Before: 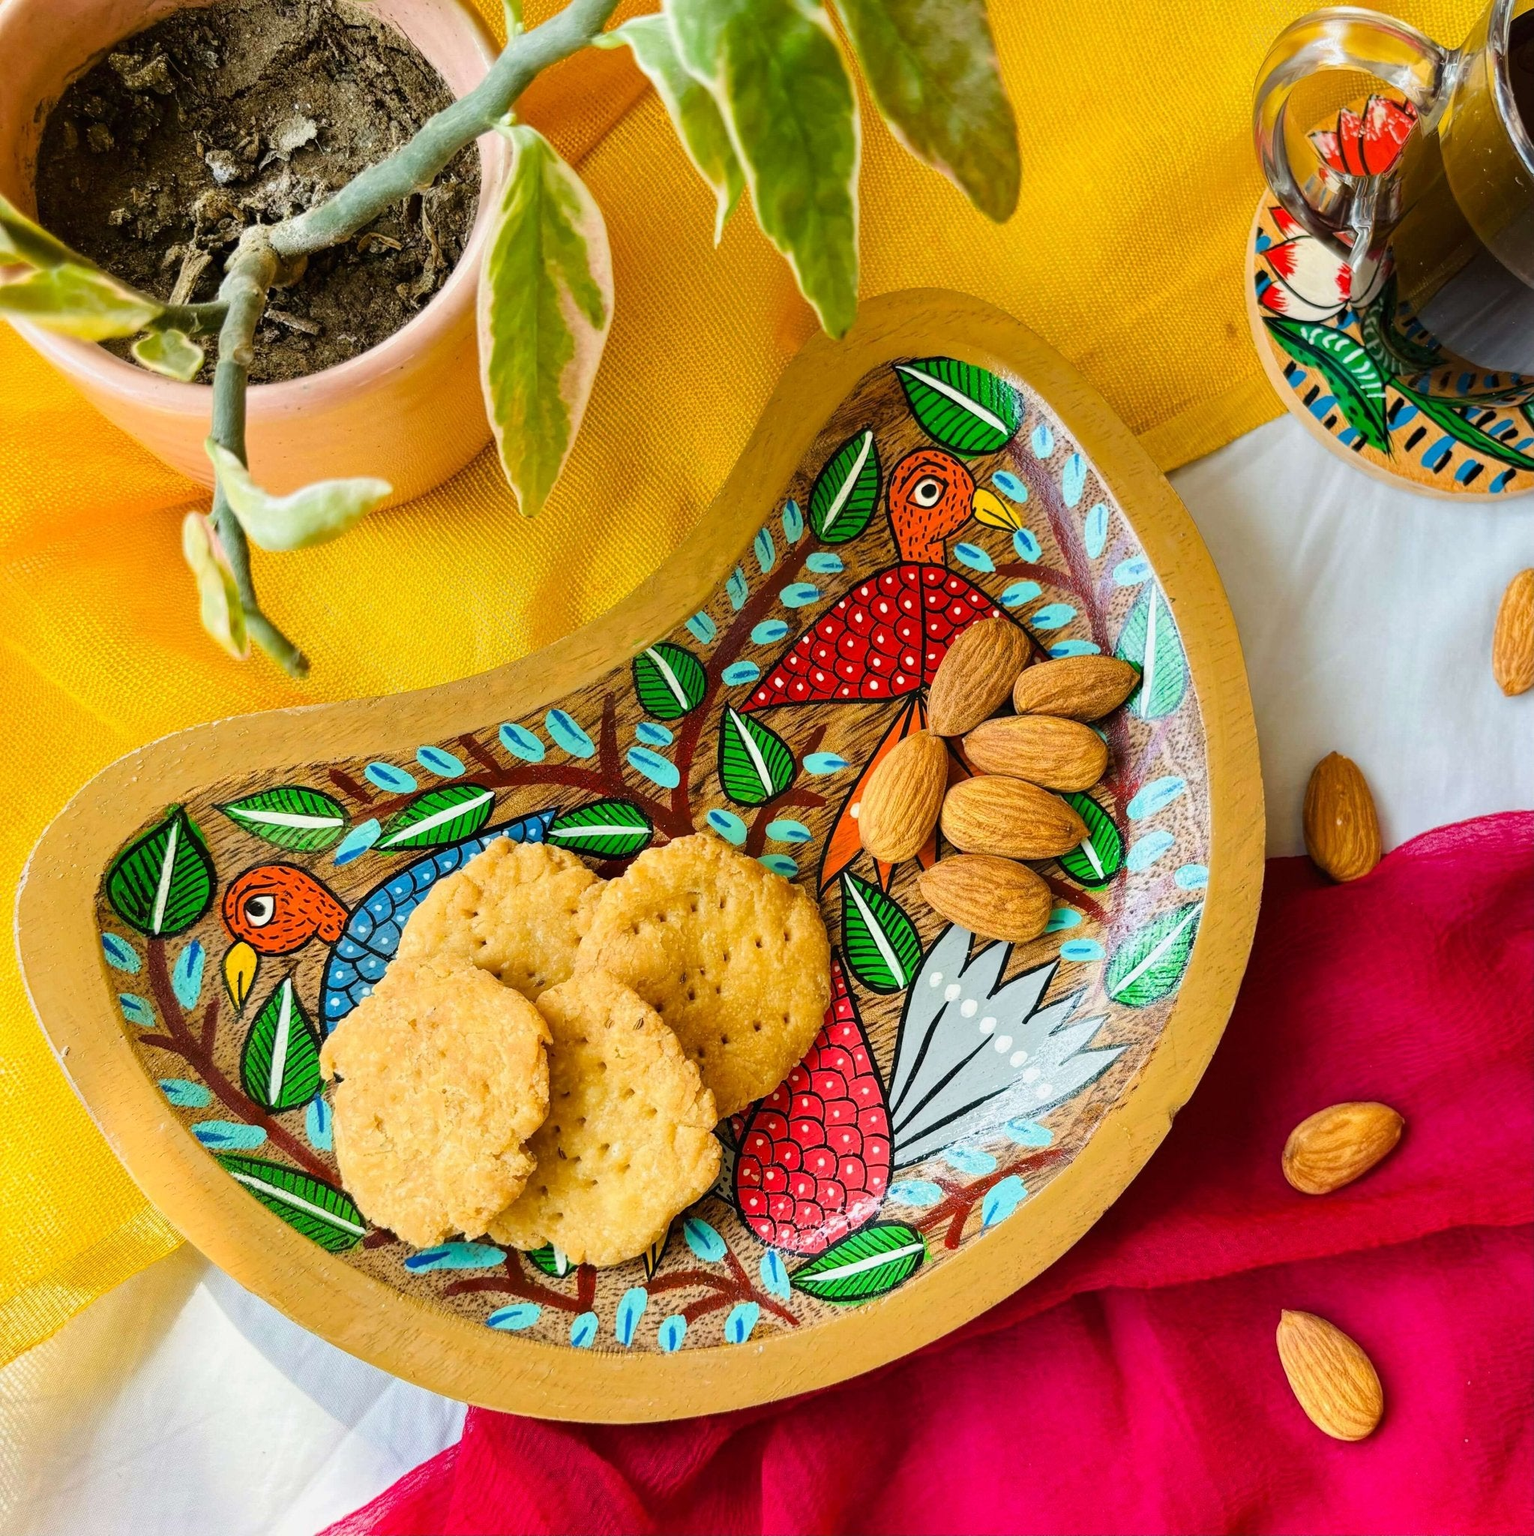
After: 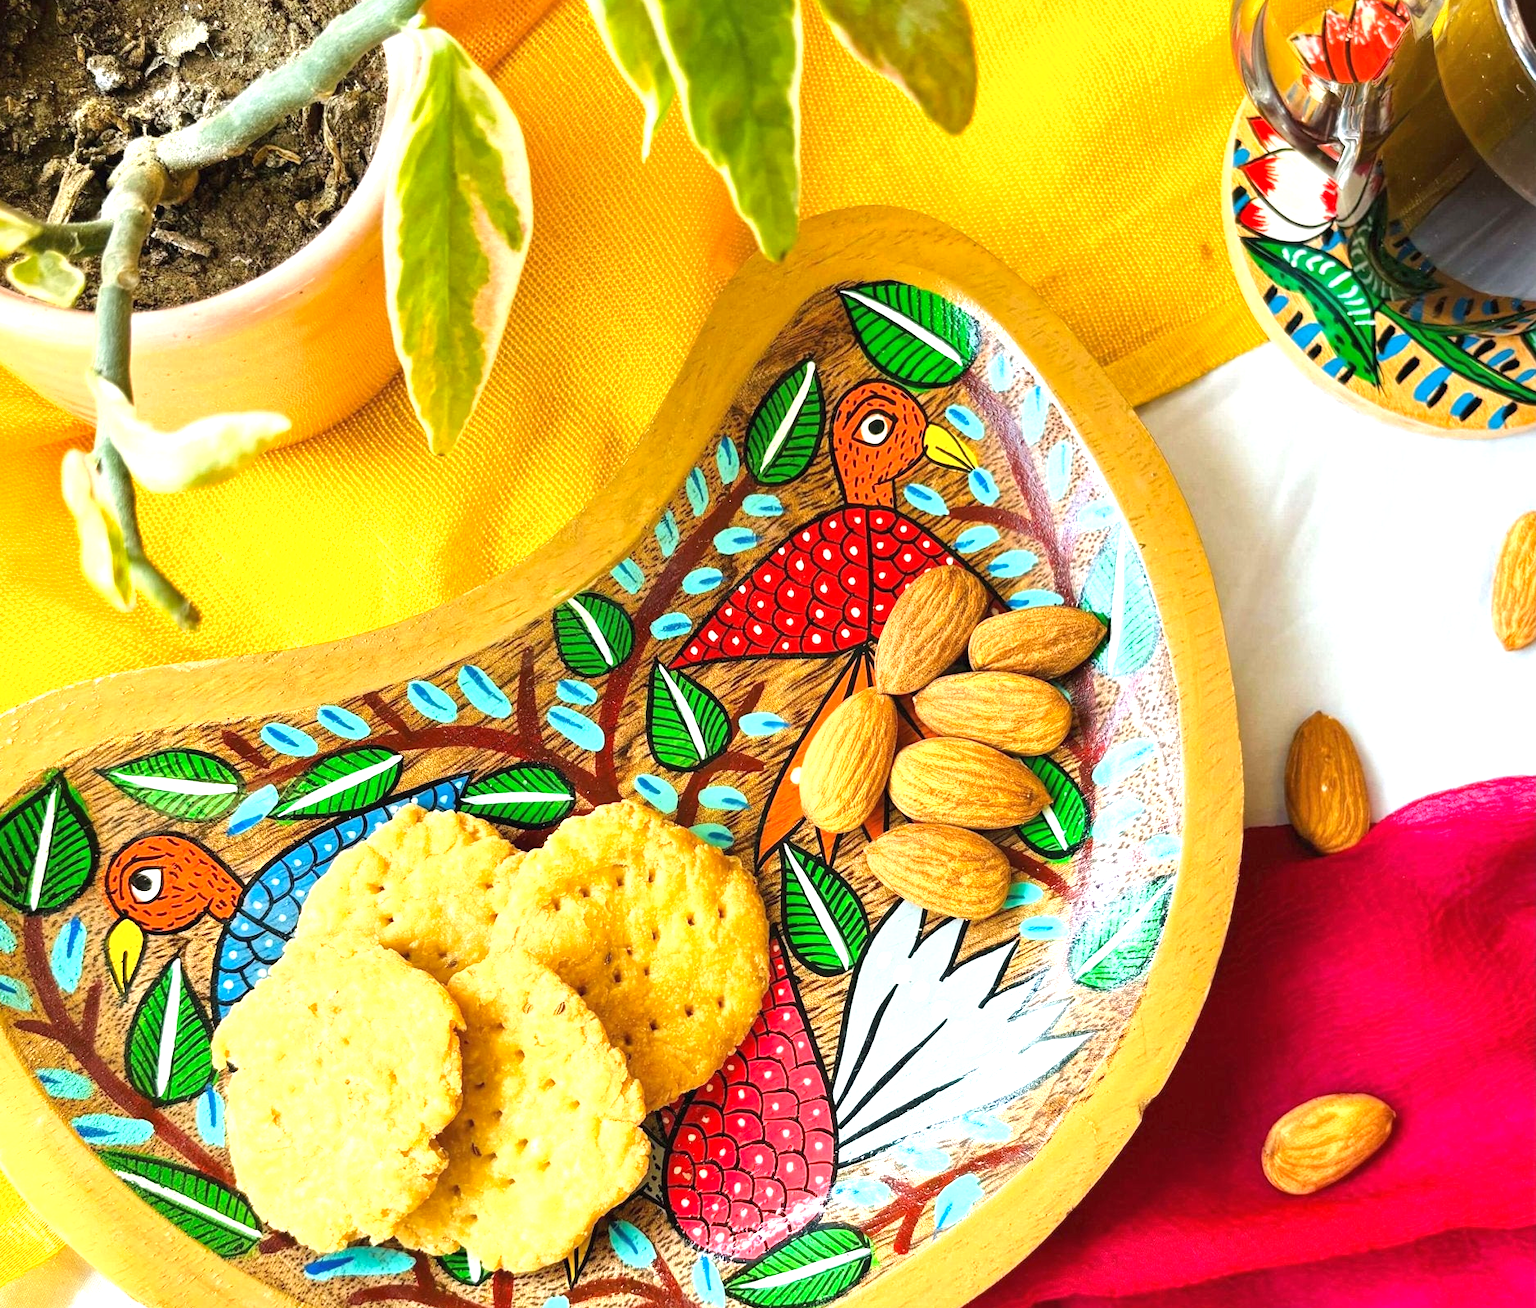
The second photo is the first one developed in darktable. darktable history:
crop: left 8.259%, top 6.53%, bottom 15.374%
shadows and highlights: shadows 25.9, highlights -25.87, highlights color adjustment 45.55%
exposure: black level correction 0, exposure 1.001 EV, compensate highlight preservation false
